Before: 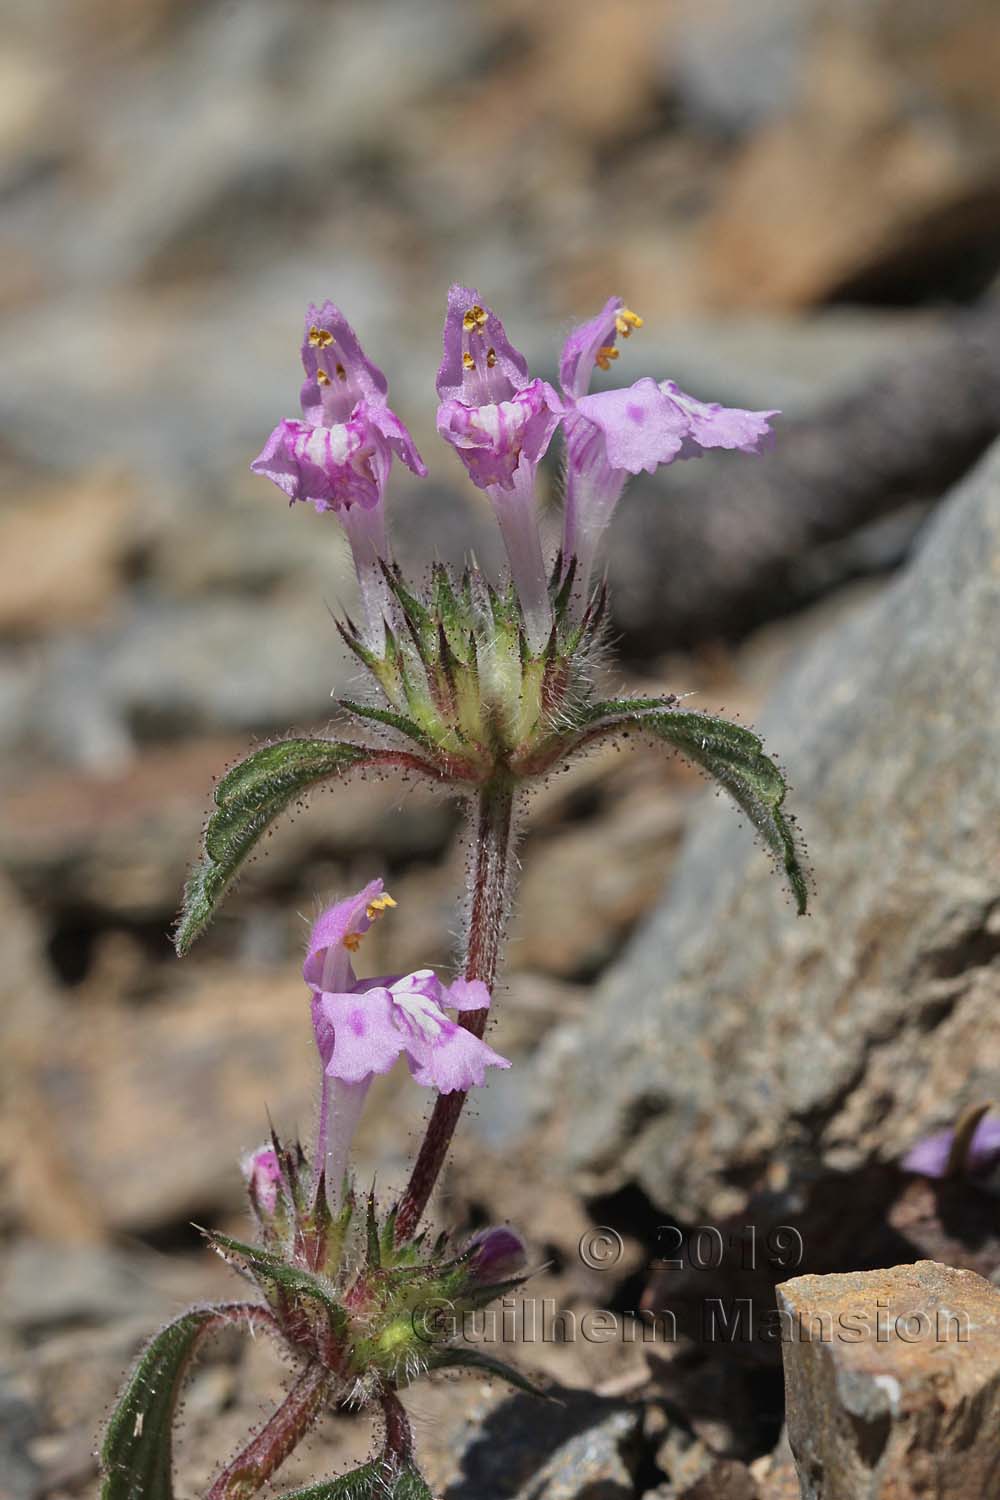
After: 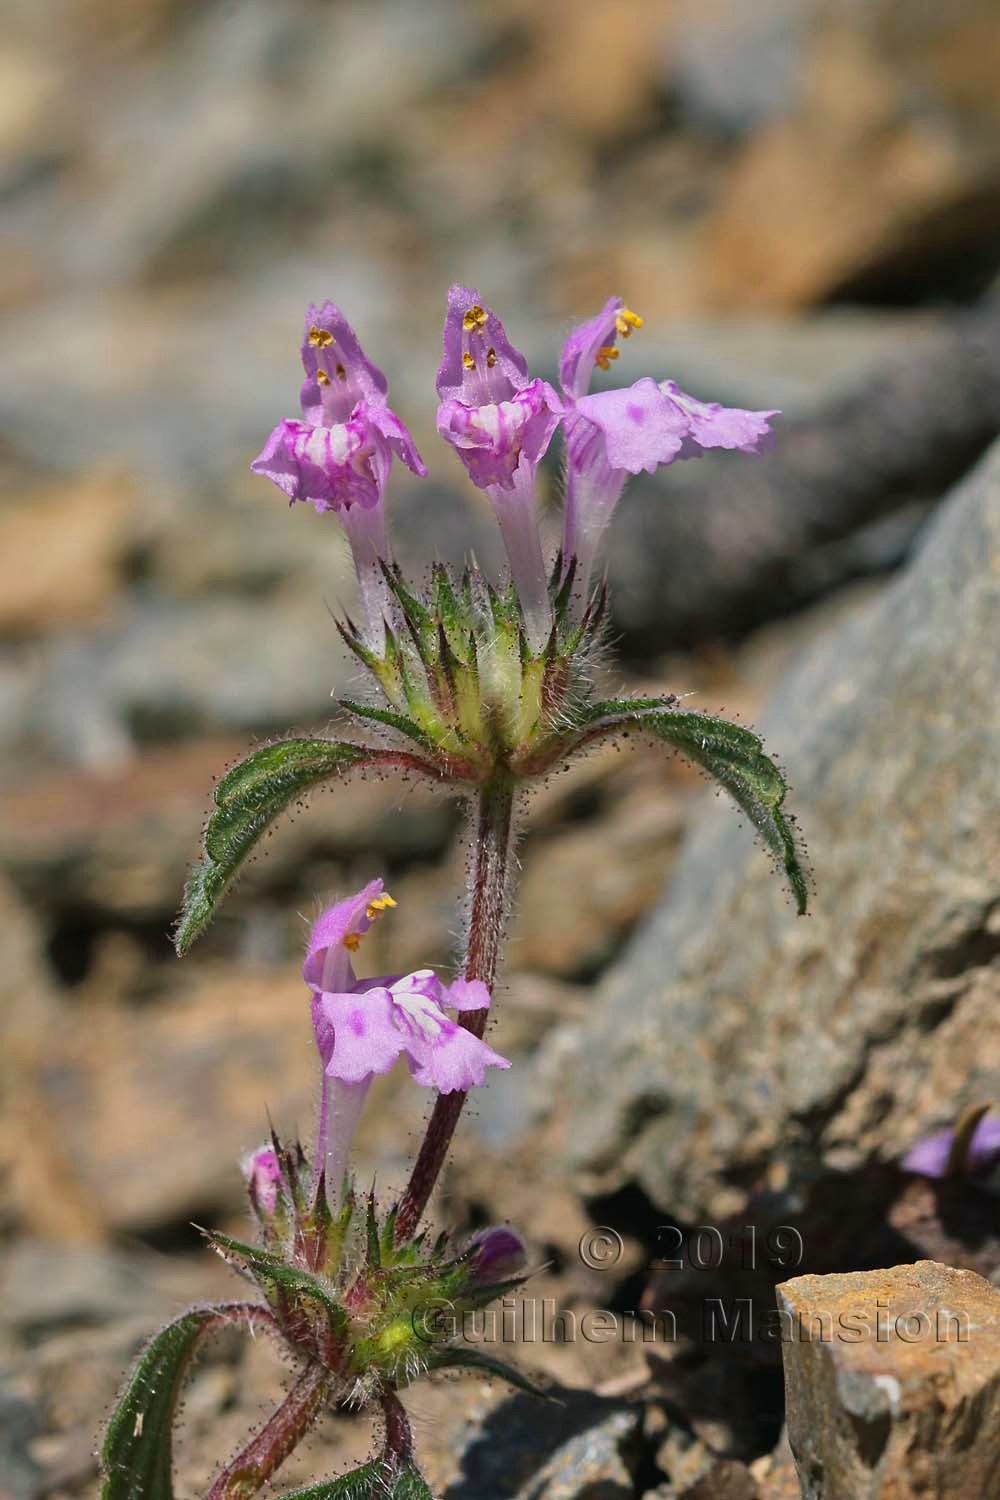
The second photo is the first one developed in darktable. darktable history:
color balance rgb: shadows lift › luminance -7.711%, shadows lift › chroma 2.368%, shadows lift › hue 164.77°, highlights gain › chroma 1.012%, highlights gain › hue 60.23°, perceptual saturation grading › global saturation 0.752%, global vibrance 41.507%
